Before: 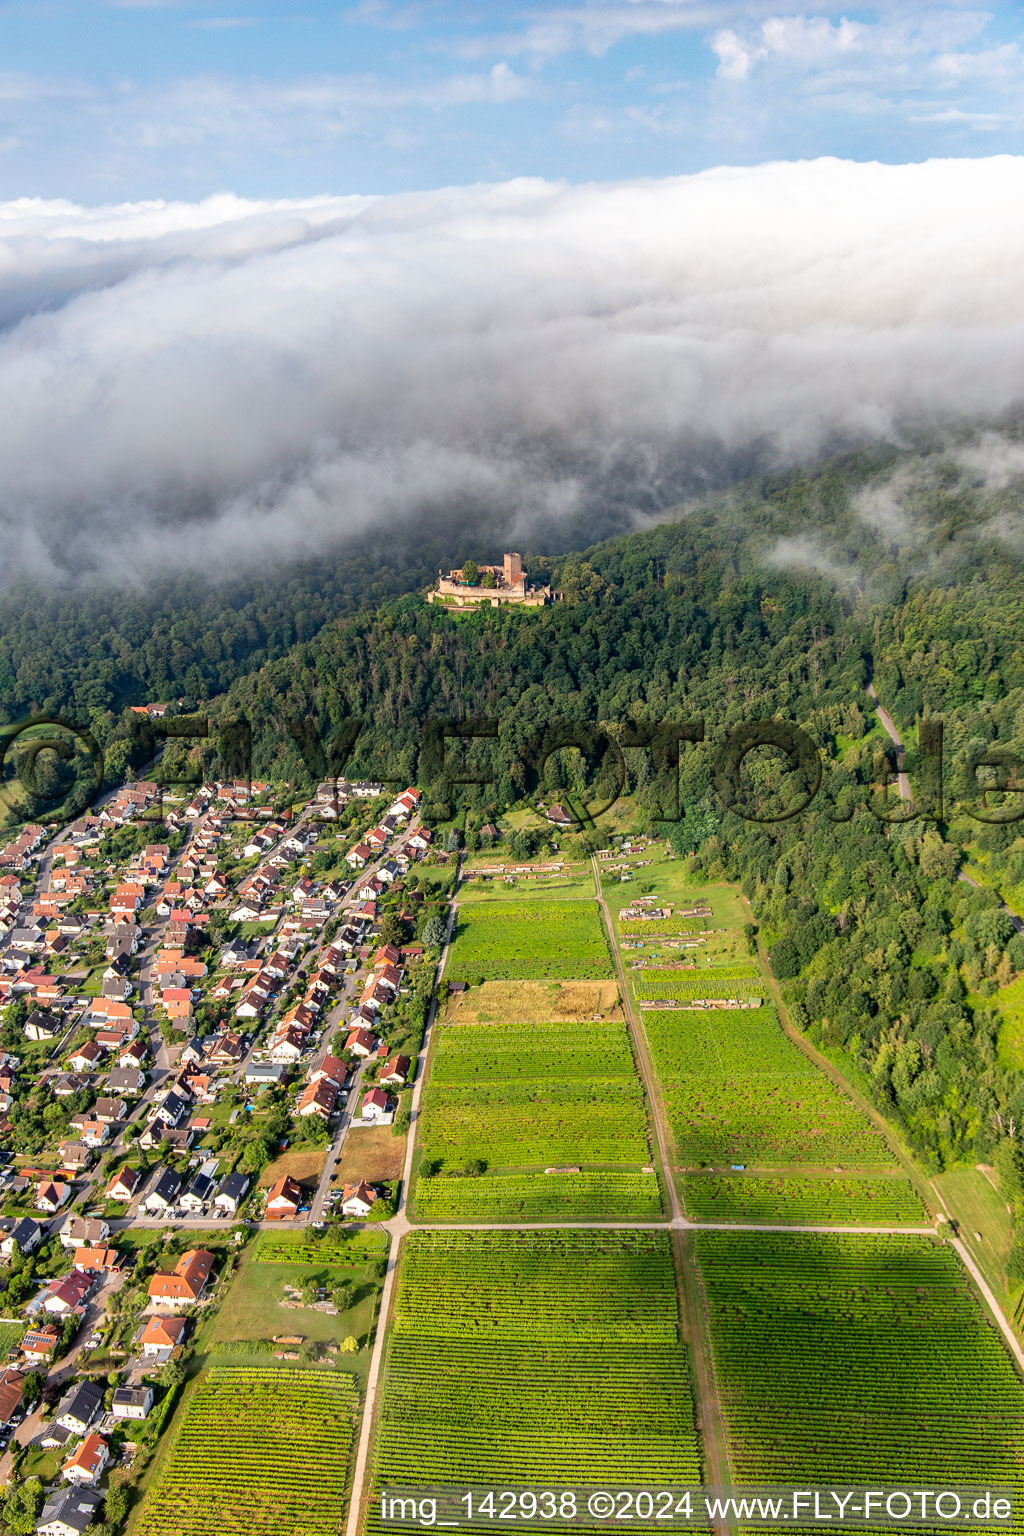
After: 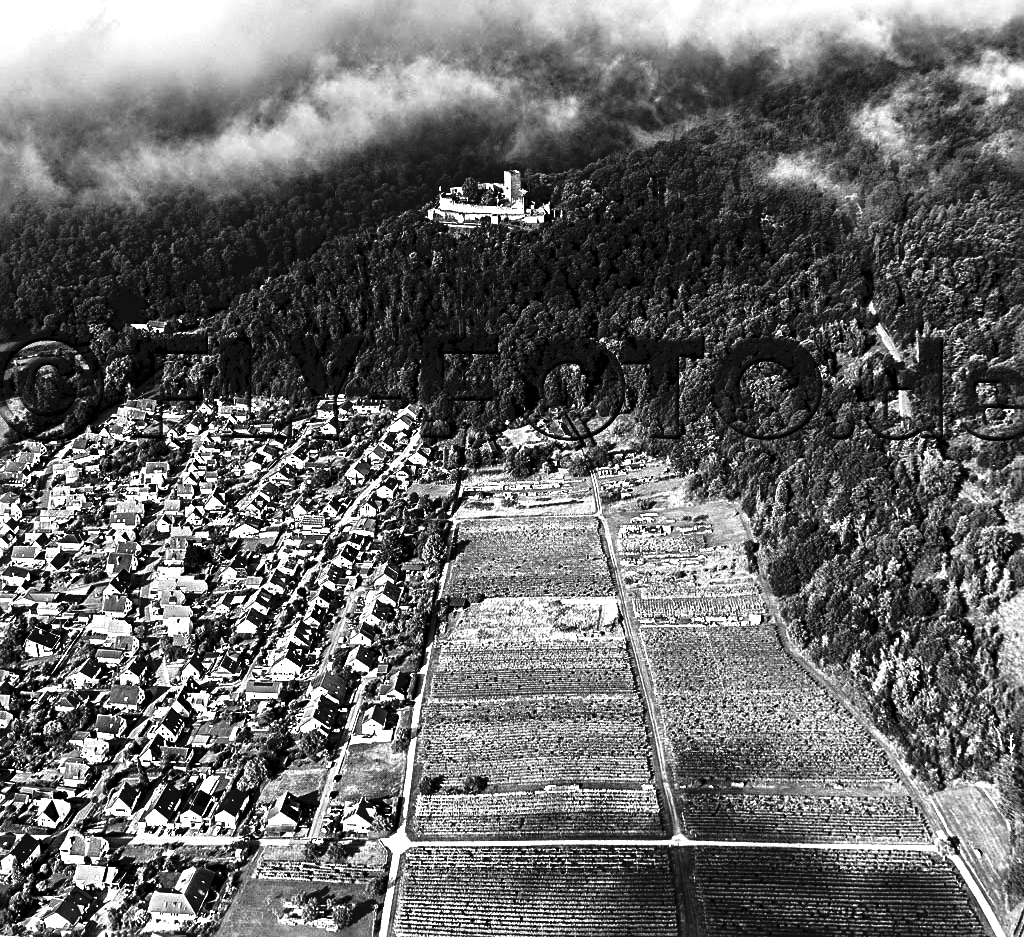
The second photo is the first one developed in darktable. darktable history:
contrast brightness saturation: contrast 0.022, brightness -0.983, saturation -0.996
crop and rotate: top 24.954%, bottom 14.042%
tone curve: curves: ch0 [(0, 0) (0.003, 0.049) (0.011, 0.051) (0.025, 0.055) (0.044, 0.065) (0.069, 0.081) (0.1, 0.11) (0.136, 0.15) (0.177, 0.195) (0.224, 0.242) (0.277, 0.308) (0.335, 0.375) (0.399, 0.436) (0.468, 0.5) (0.543, 0.574) (0.623, 0.665) (0.709, 0.761) (0.801, 0.851) (0.898, 0.933) (1, 1)], color space Lab, independent channels, preserve colors none
sharpen: radius 3.969
exposure: exposure 1 EV, compensate highlight preservation false
color zones: curves: ch1 [(0, 0.679) (0.143, 0.647) (0.286, 0.261) (0.378, -0.011) (0.571, 0.396) (0.714, 0.399) (0.857, 0.406) (1, 0.679)]
